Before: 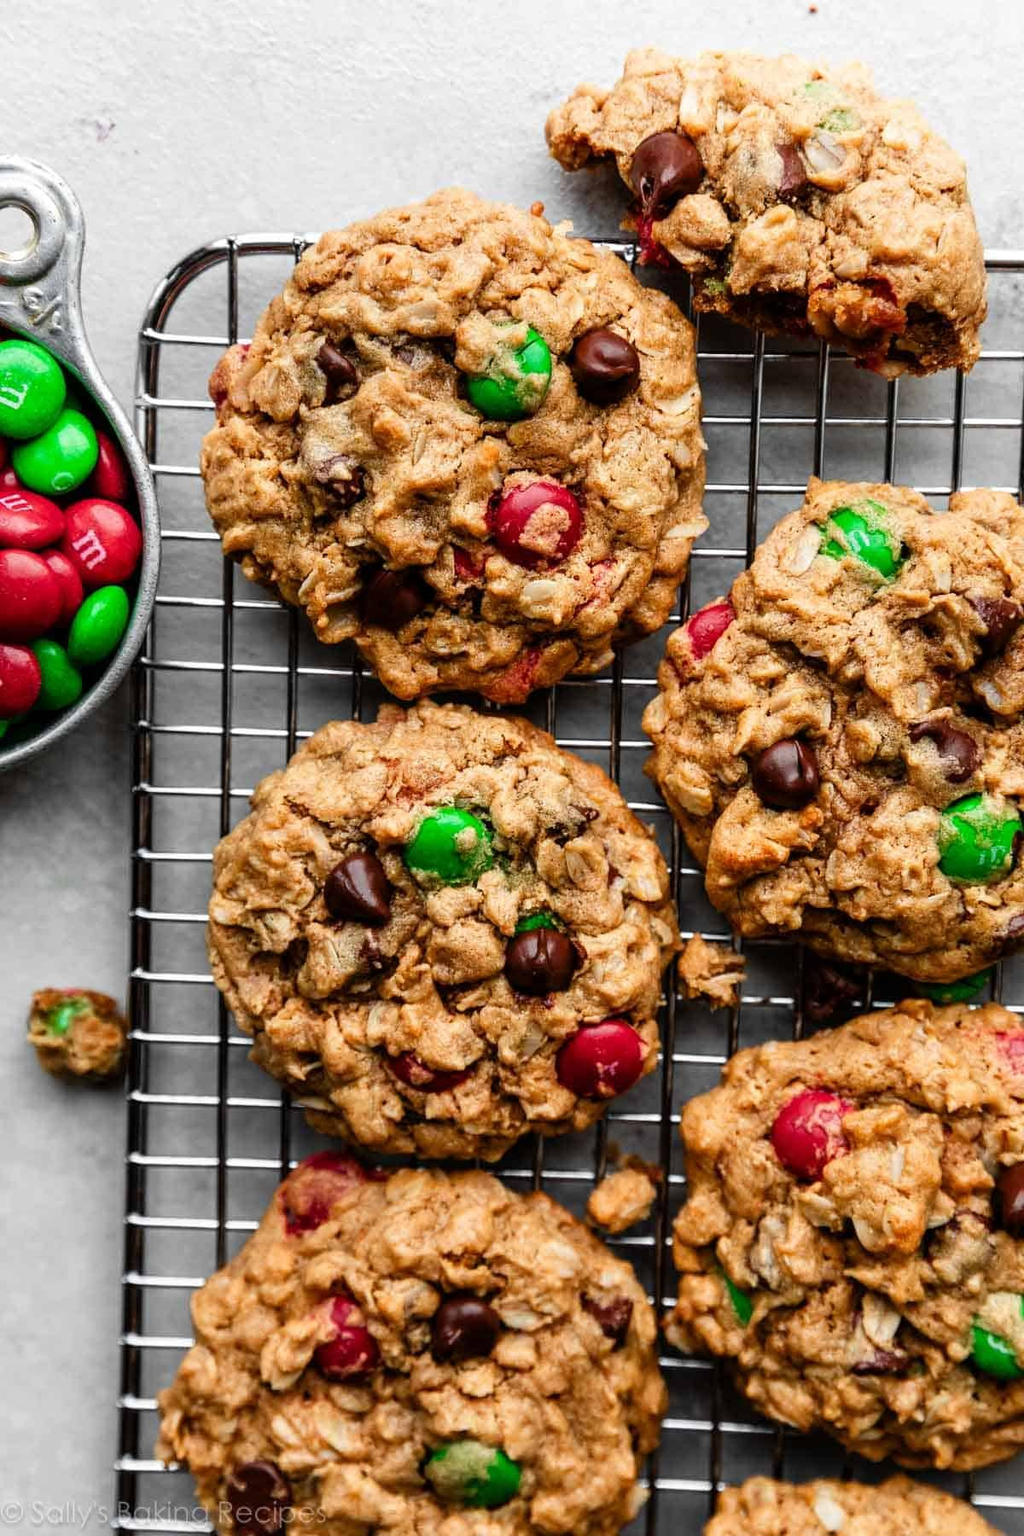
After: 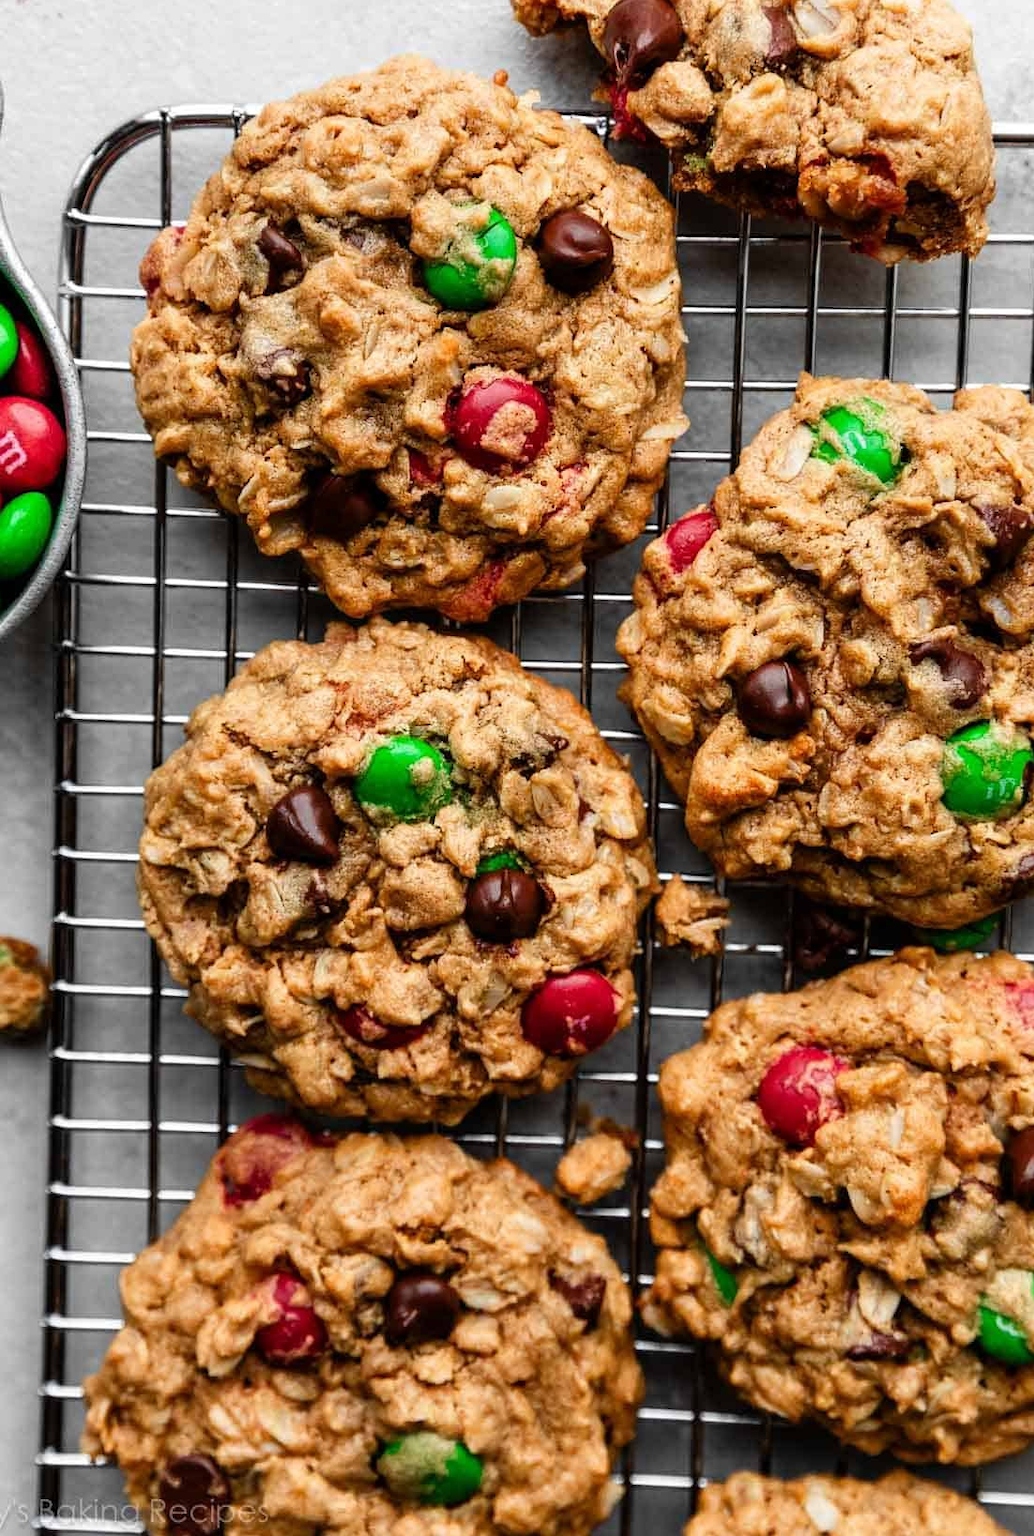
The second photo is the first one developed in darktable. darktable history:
crop and rotate: left 8.073%, top 9.033%
